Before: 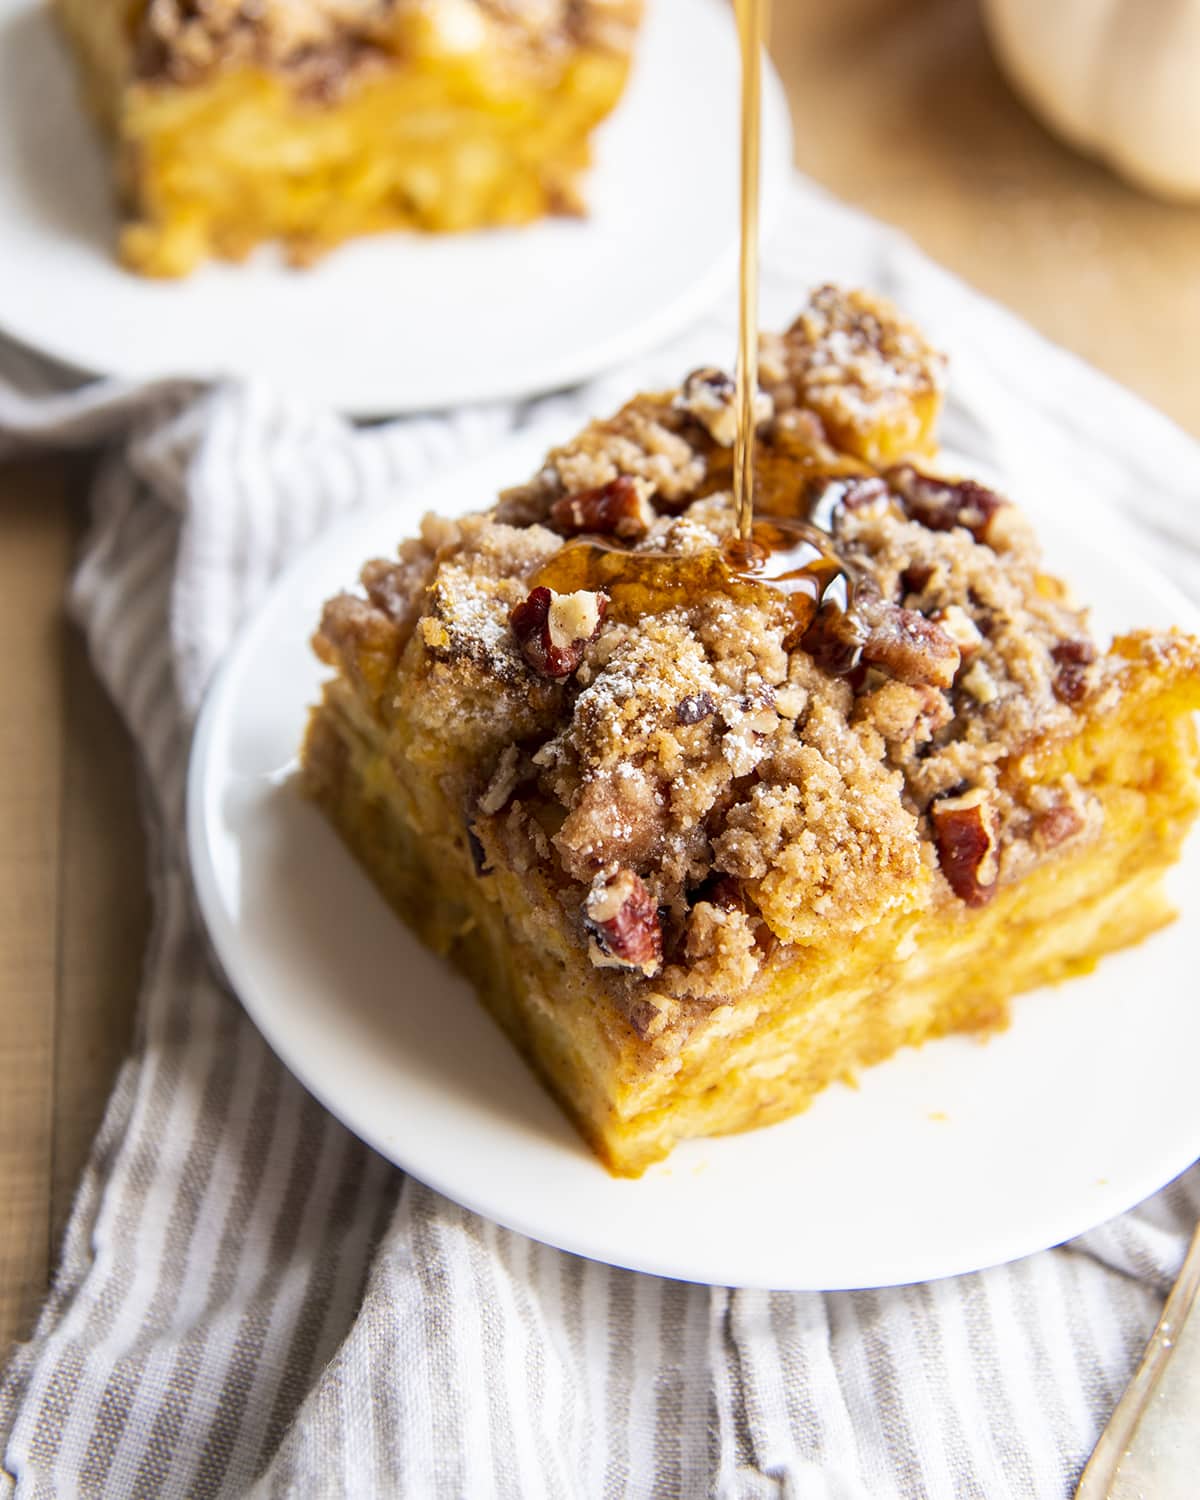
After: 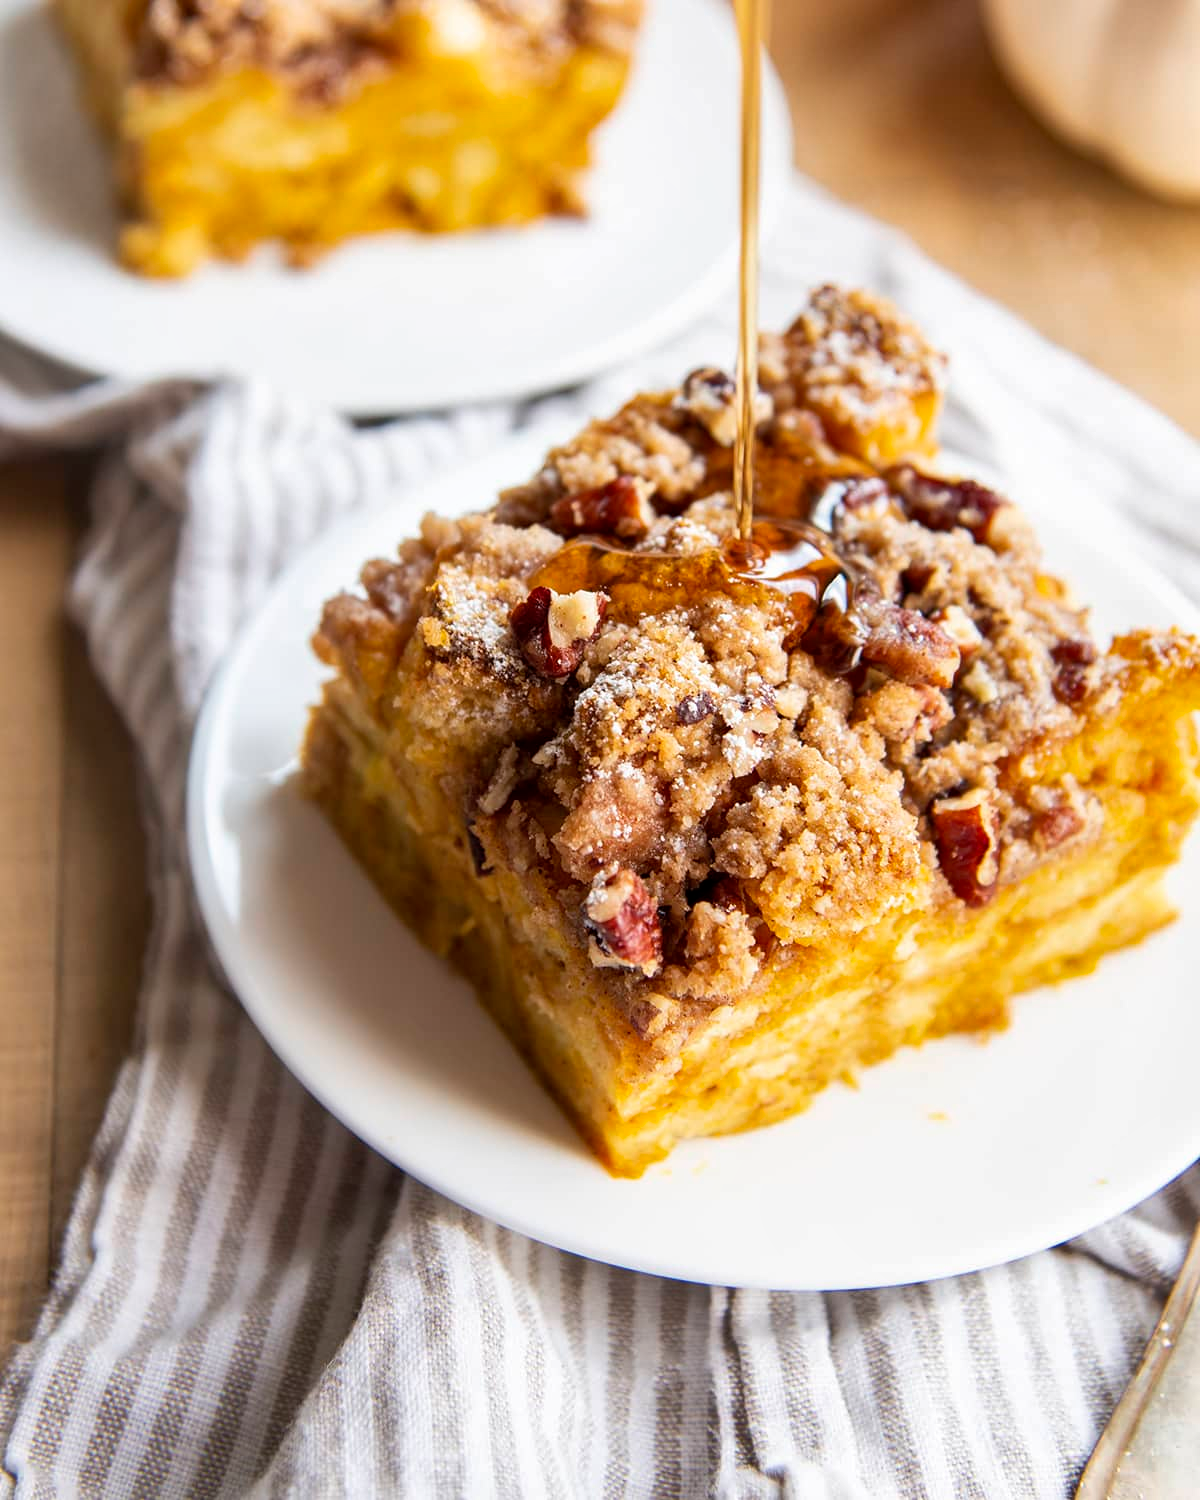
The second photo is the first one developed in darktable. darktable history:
shadows and highlights: shadows 48.03, highlights -41.87, soften with gaussian
